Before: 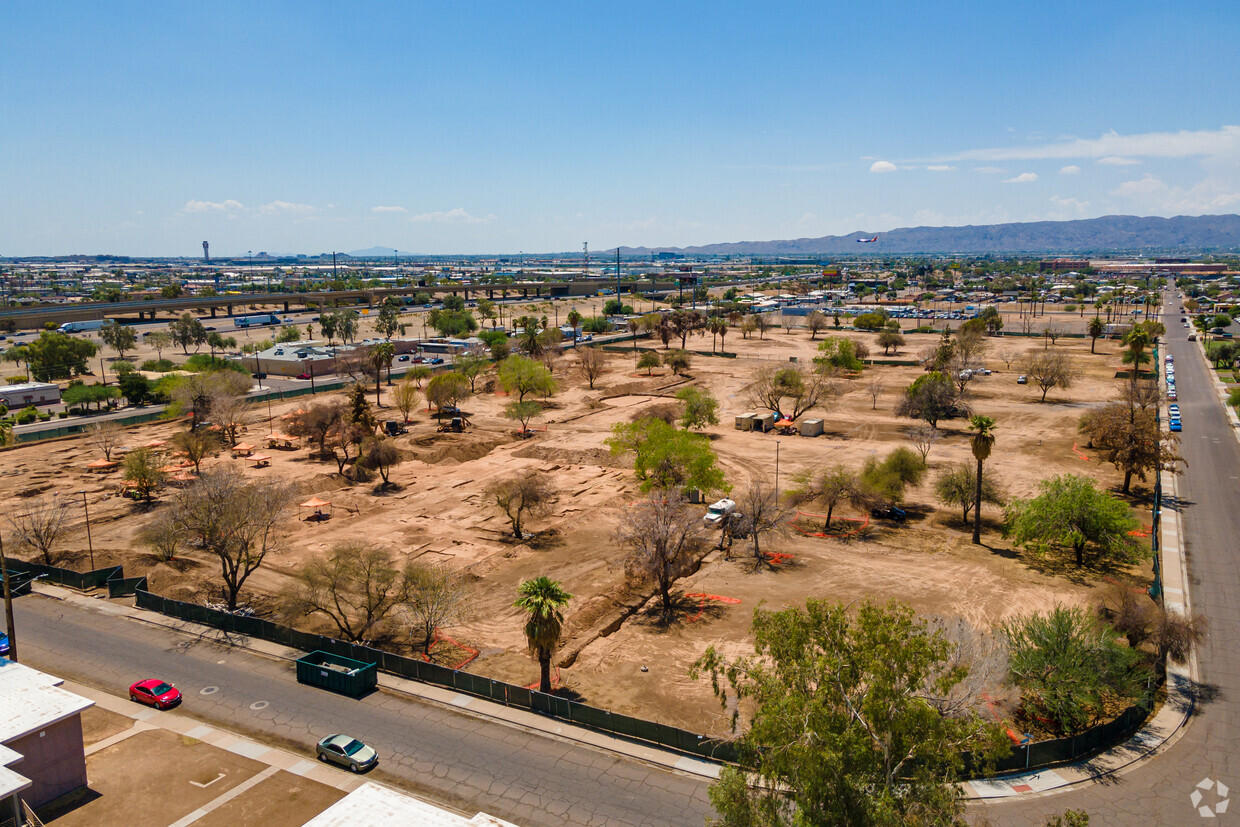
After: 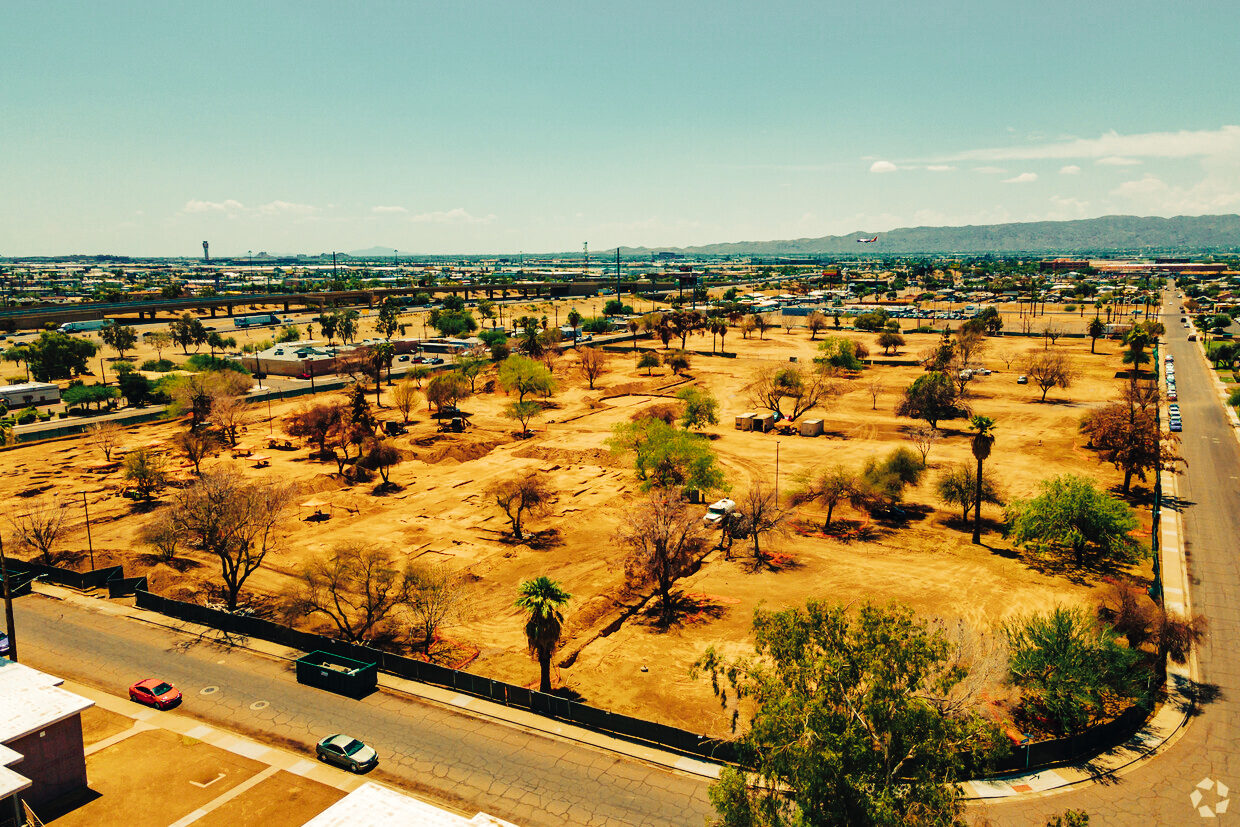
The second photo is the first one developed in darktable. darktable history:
tone curve: curves: ch0 [(0, 0) (0.003, 0.003) (0.011, 0.009) (0.025, 0.018) (0.044, 0.027) (0.069, 0.034) (0.1, 0.043) (0.136, 0.056) (0.177, 0.084) (0.224, 0.138) (0.277, 0.203) (0.335, 0.329) (0.399, 0.451) (0.468, 0.572) (0.543, 0.671) (0.623, 0.754) (0.709, 0.821) (0.801, 0.88) (0.898, 0.938) (1, 1)], preserve colors none
color look up table: target L [92.62, 91.16, 82.31, 69.86, 65.21, 66.43, 60.53, 49.42, 36.11, 38.09, 19.91, 200.77, 102.77, 86.48, 75.95, 73.76, 69.81, 66.1, 58.75, 52.92, 51.34, 57.19, 52.88, 53.82, 44.31, 24.03, 9.506, 95.59, 84.24, 72.46, 86.61, 70.2, 63.45, 55.36, 78.92, 66.32, 43.03, 30.39, 35.27, 20.44, 2.049, 90.69, 89.69, 73.58, 66.67, 63.07, 68.27, 51.24, 38.12], target a [-19.95, -24.93, -45.3, -17.24, -38.88, -8.544, -38.25, -25.34, -18.61, -19.92, -8.949, 0, 0, -2.948, 19.79, 17.19, 33.49, 31.79, 8.198, 18.42, 18.41, 45.36, 52.86, 49.01, 31.88, 27.33, 16.63, 14.56, 15.48, 18.39, 16.72, 21.18, 40.17, 10.69, 16.68, 8.59, 8.539, 27.88, 16.63, 10.18, -0.205, -27.21, -32.23, -31.74, -25.86, -13.31, -2.472, -15, -11.58], target b [63.19, 52.8, 53.83, 31.77, 46.14, 55.42, 37.24, 16.82, 18.89, 12.58, 11.2, -0.001, -0.002, 65.13, 47.34, 65.67, 31.09, 49.95, 26.91, 38.69, 34.2, 35.38, 23.02, 41.94, 16.67, 14.15, 9.025, 11.85, 16.54, 25.87, 8.364, 19.1, 21.98, 9.518, 11.7, -19.06, -14.86, -0.765, -18.58, -15.08, -6.796, 4.567, 3.003, 27.66, 3.357, -1.993, -15.66, -0.752, -0.712], num patches 49
